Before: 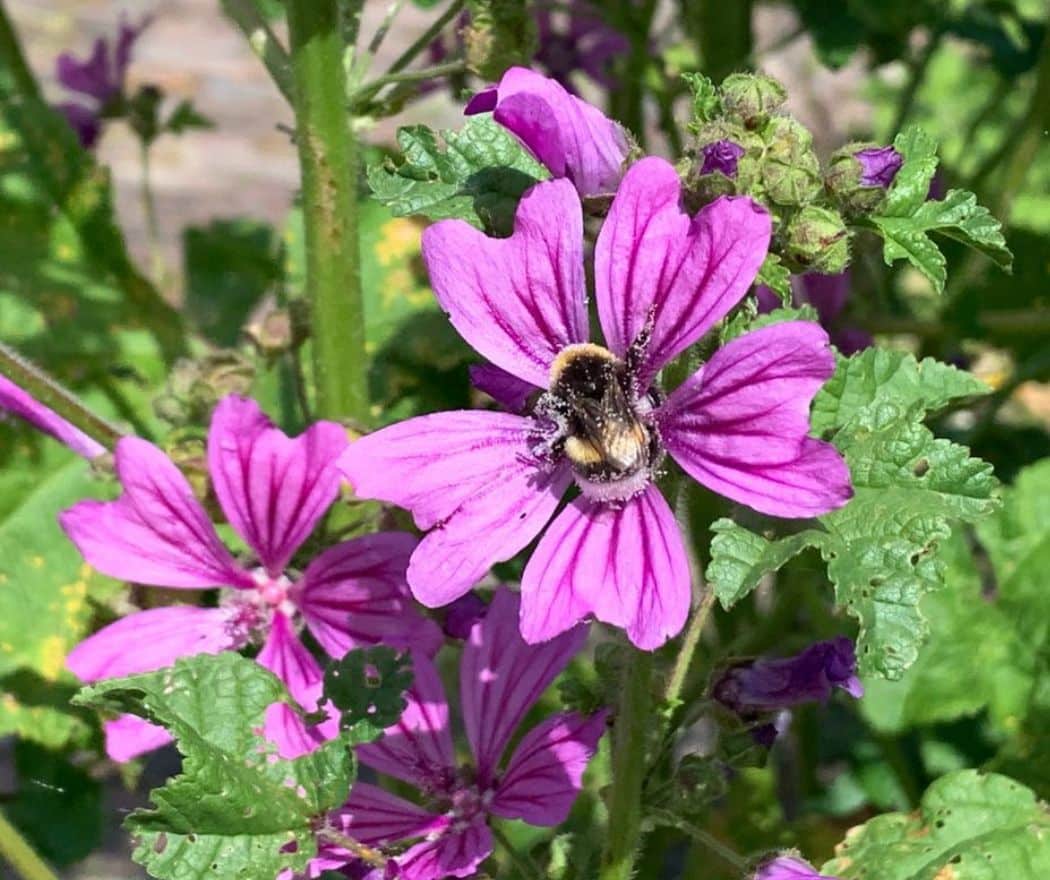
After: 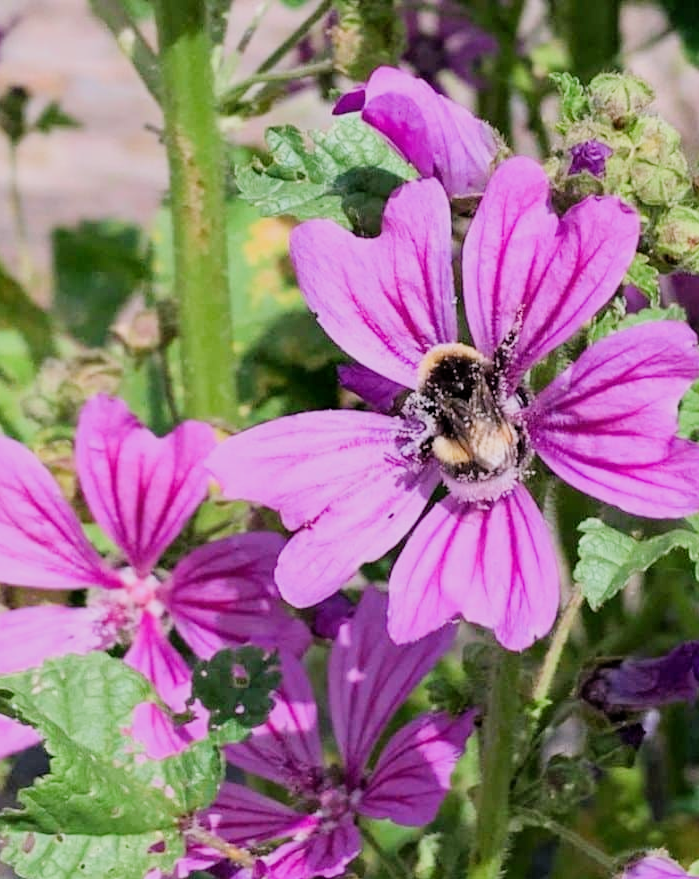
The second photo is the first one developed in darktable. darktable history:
crop and rotate: left 12.648%, right 20.685%
exposure: exposure 0.6 EV, compensate highlight preservation false
white balance: red 1.05, blue 1.072
filmic rgb: black relative exposure -6.98 EV, white relative exposure 5.63 EV, hardness 2.86
